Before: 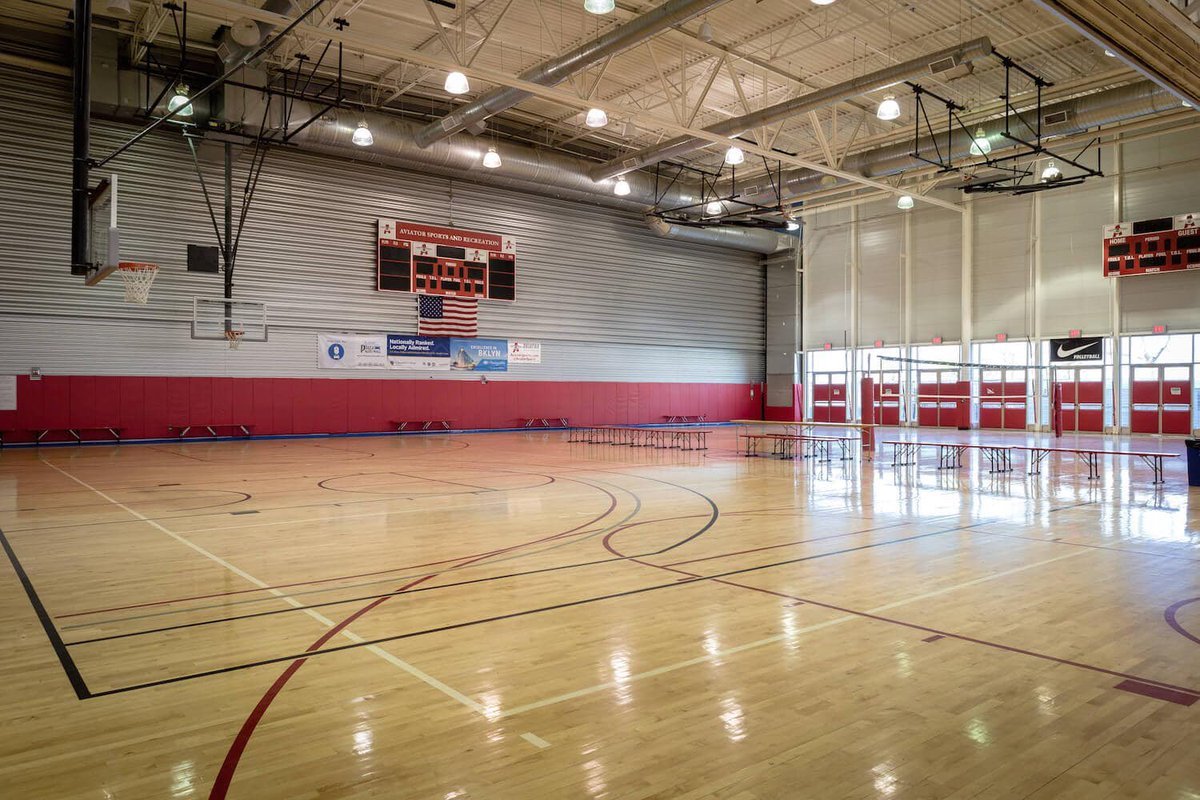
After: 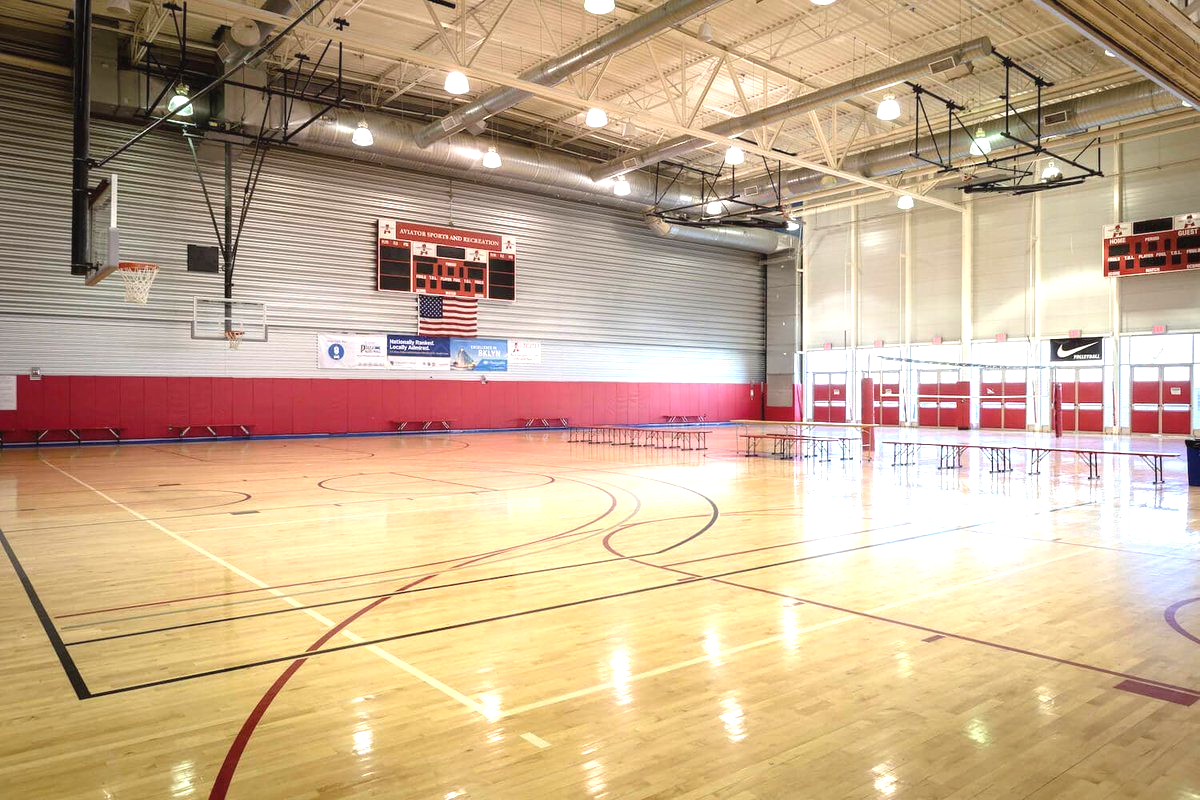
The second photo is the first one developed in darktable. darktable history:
exposure: black level correction 0, exposure 1 EV, compensate highlight preservation false
contrast equalizer: octaves 7, y [[0.6 ×6], [0.55 ×6], [0 ×6], [0 ×6], [0 ×6]], mix -0.2
